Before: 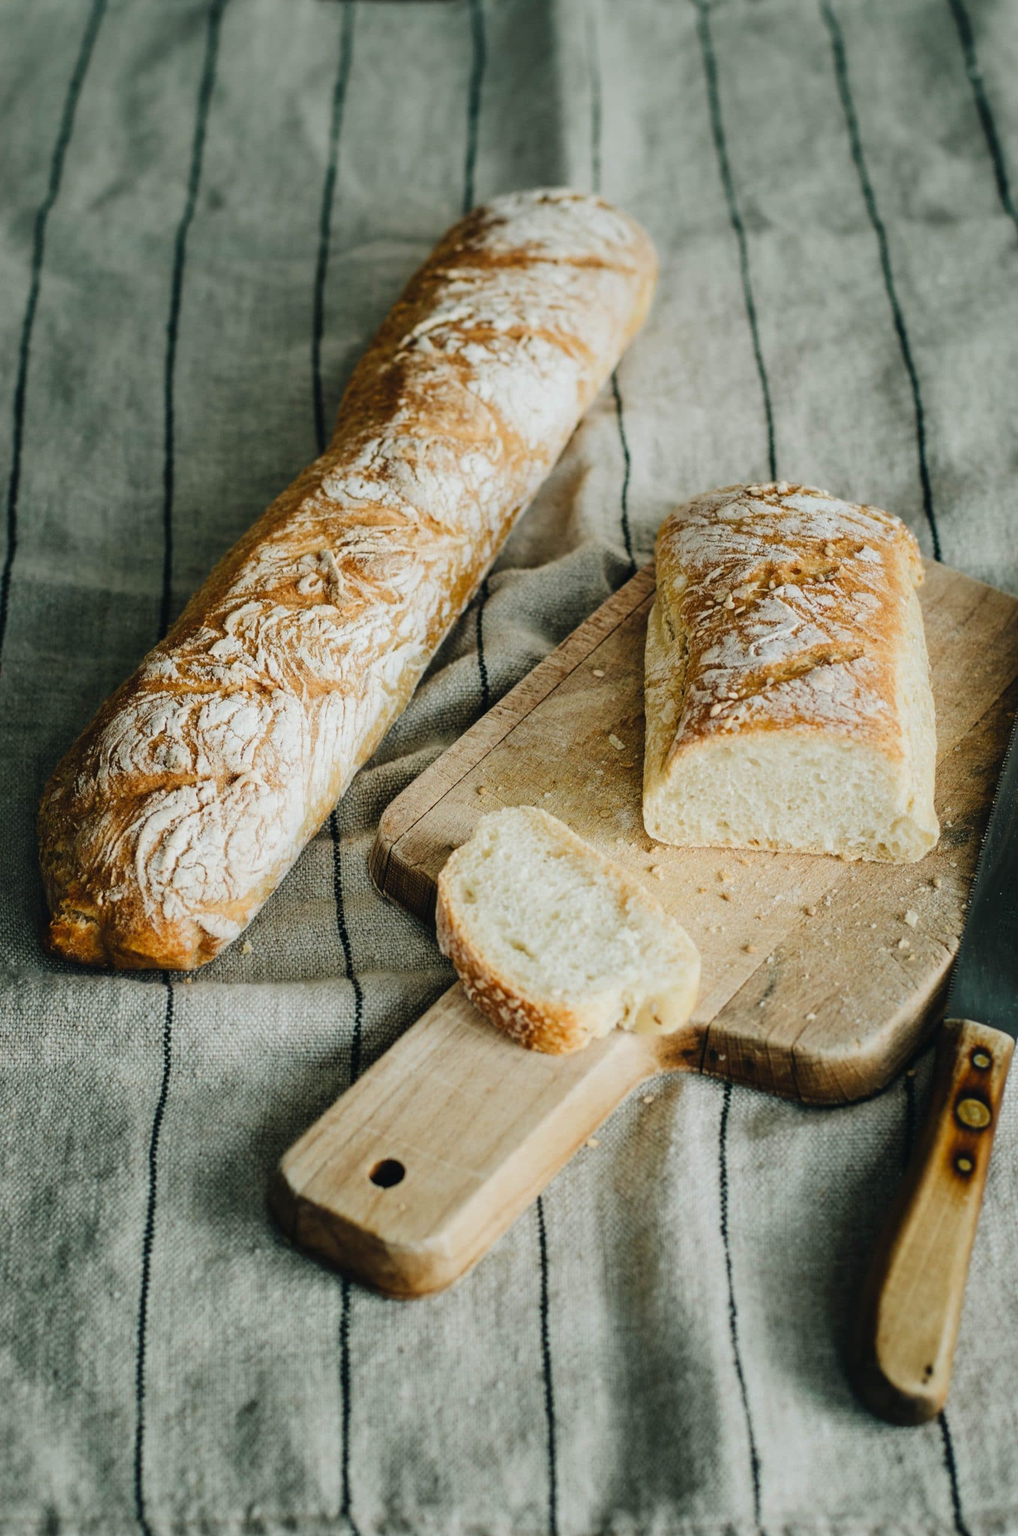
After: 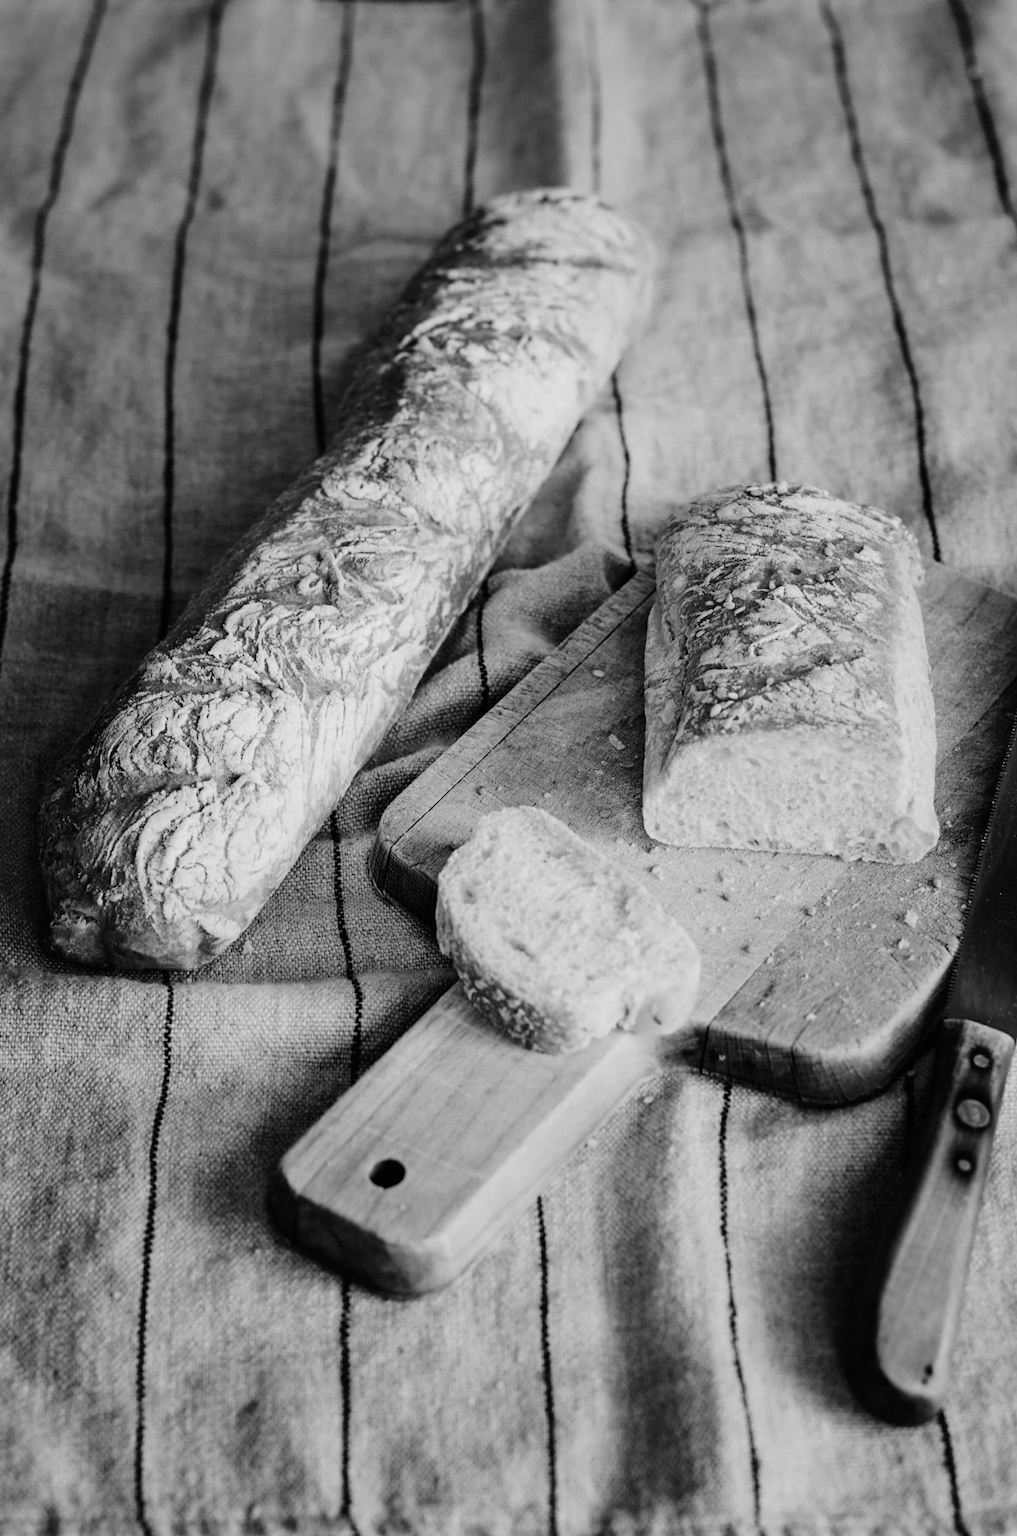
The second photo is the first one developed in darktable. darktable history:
tone curve: curves: ch0 [(0.021, 0) (0.104, 0.052) (0.496, 0.526) (0.737, 0.783) (1, 1)], color space Lab, linked channels, preserve colors none
color calibration "t3mujinpack channel mixer": output gray [0.21, 0.42, 0.37, 0], gray › normalize channels true, illuminant same as pipeline (D50), adaptation XYZ, x 0.346, y 0.359, gamut compression 0
